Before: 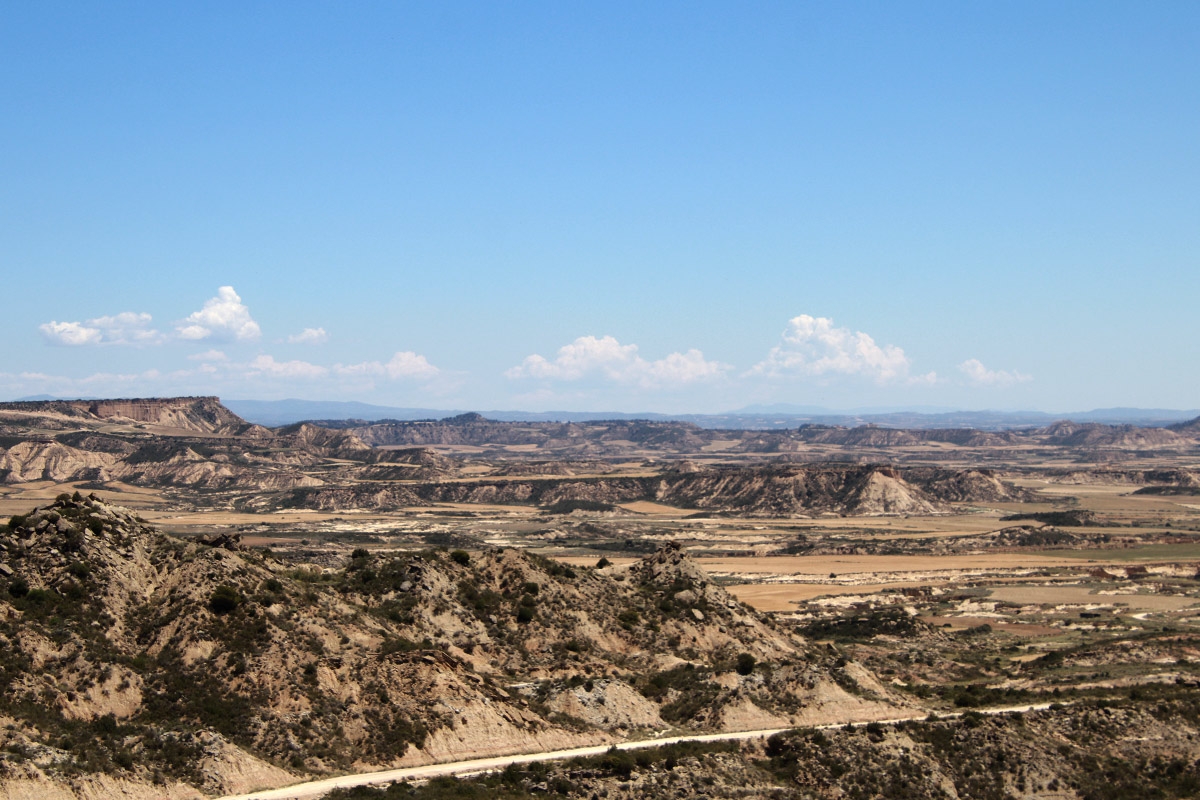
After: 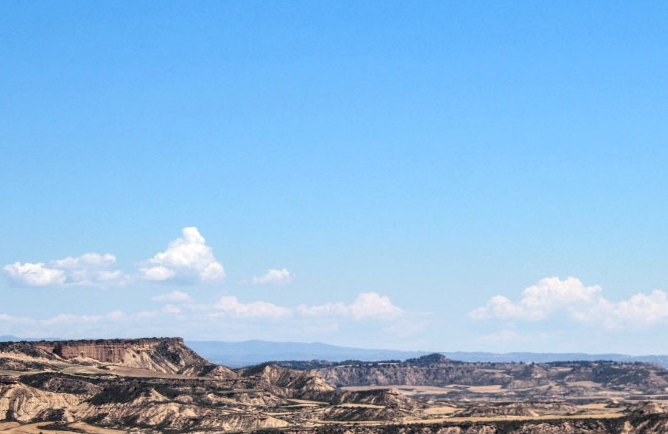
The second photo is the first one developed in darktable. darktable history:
shadows and highlights: soften with gaussian
crop and rotate: left 3.021%, top 7.59%, right 41.307%, bottom 38.144%
local contrast: highlights 28%, detail 130%
tone curve: curves: ch0 [(0, 0) (0.004, 0.001) (0.133, 0.112) (0.325, 0.362) (0.832, 0.893) (1, 1)], color space Lab, linked channels, preserve colors none
